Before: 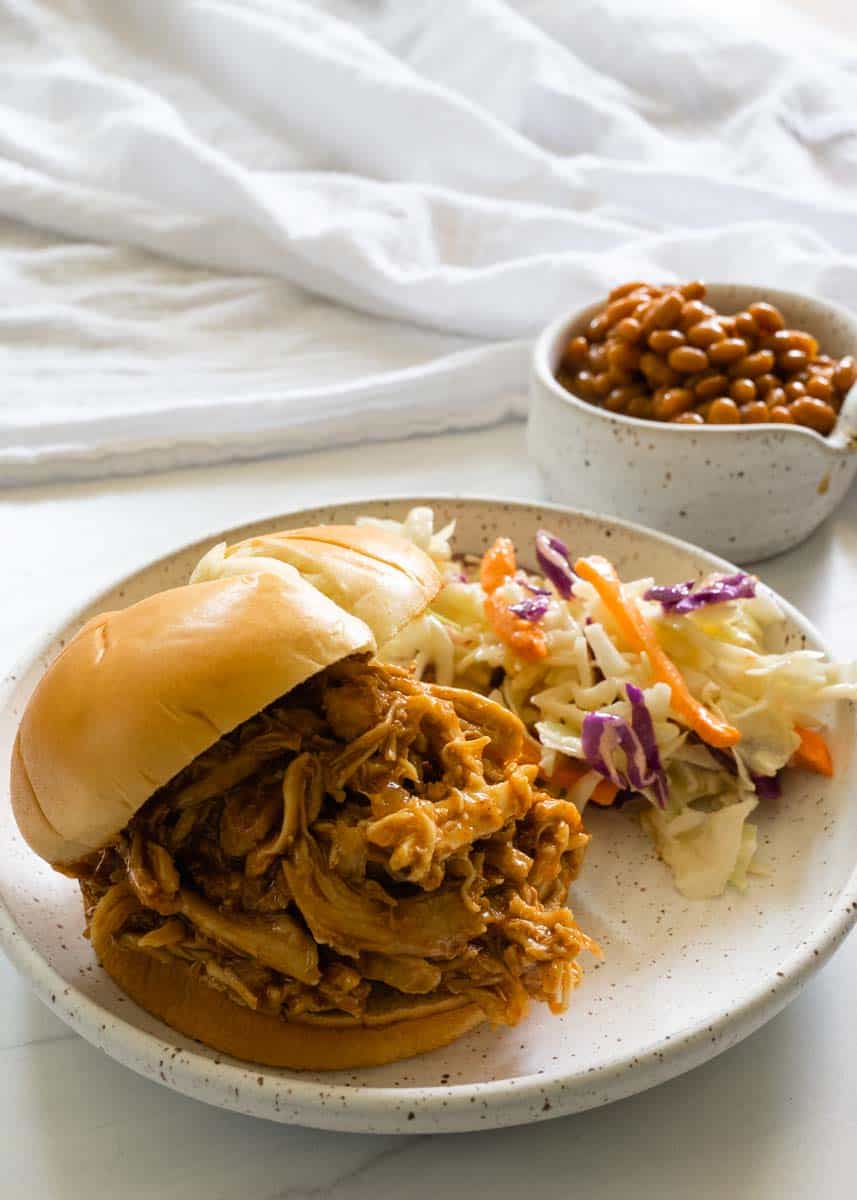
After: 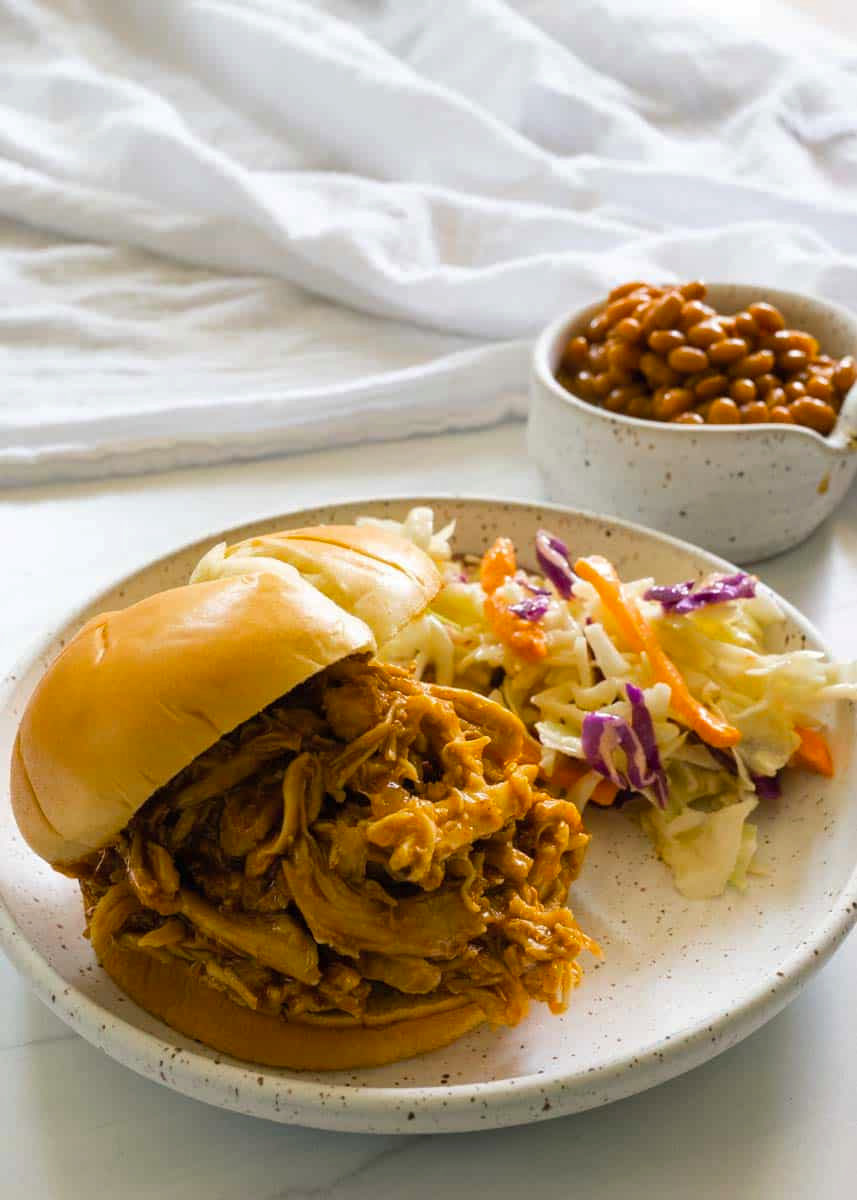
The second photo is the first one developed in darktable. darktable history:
color balance rgb: shadows lift › chroma 2.034%, shadows lift › hue 222.3°, perceptual saturation grading › global saturation 18.073%
shadows and highlights: shadows 25.17, highlights -25.64
